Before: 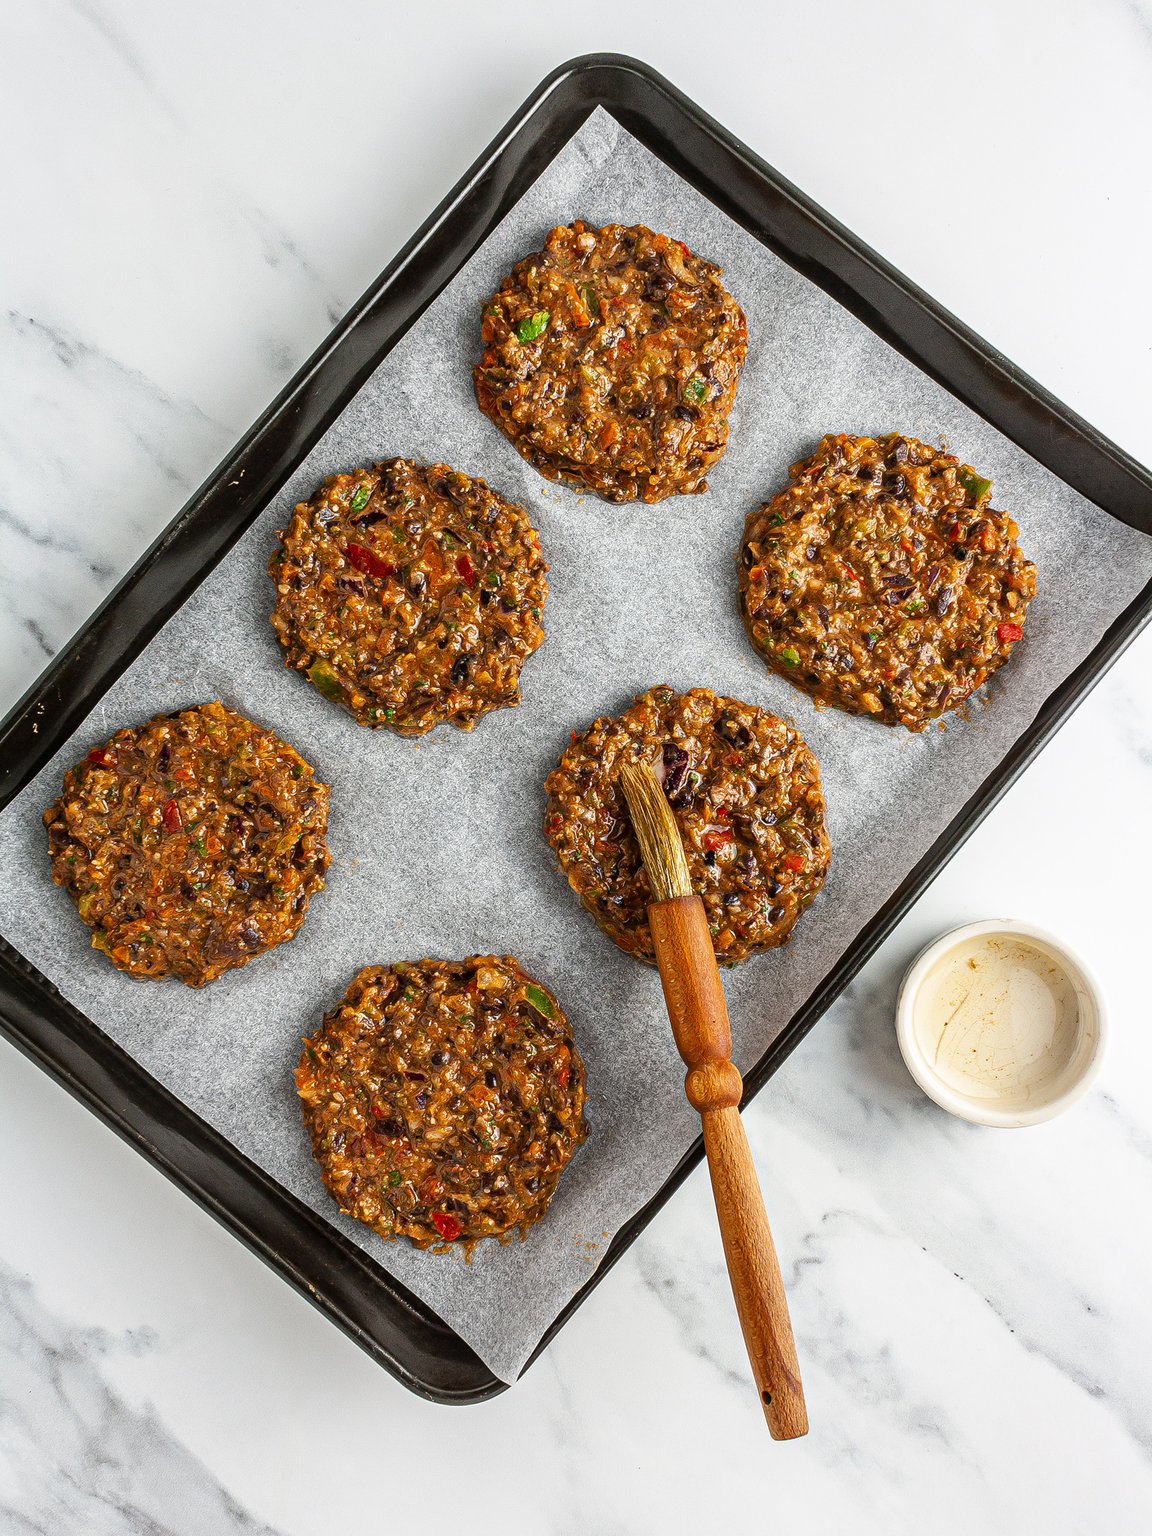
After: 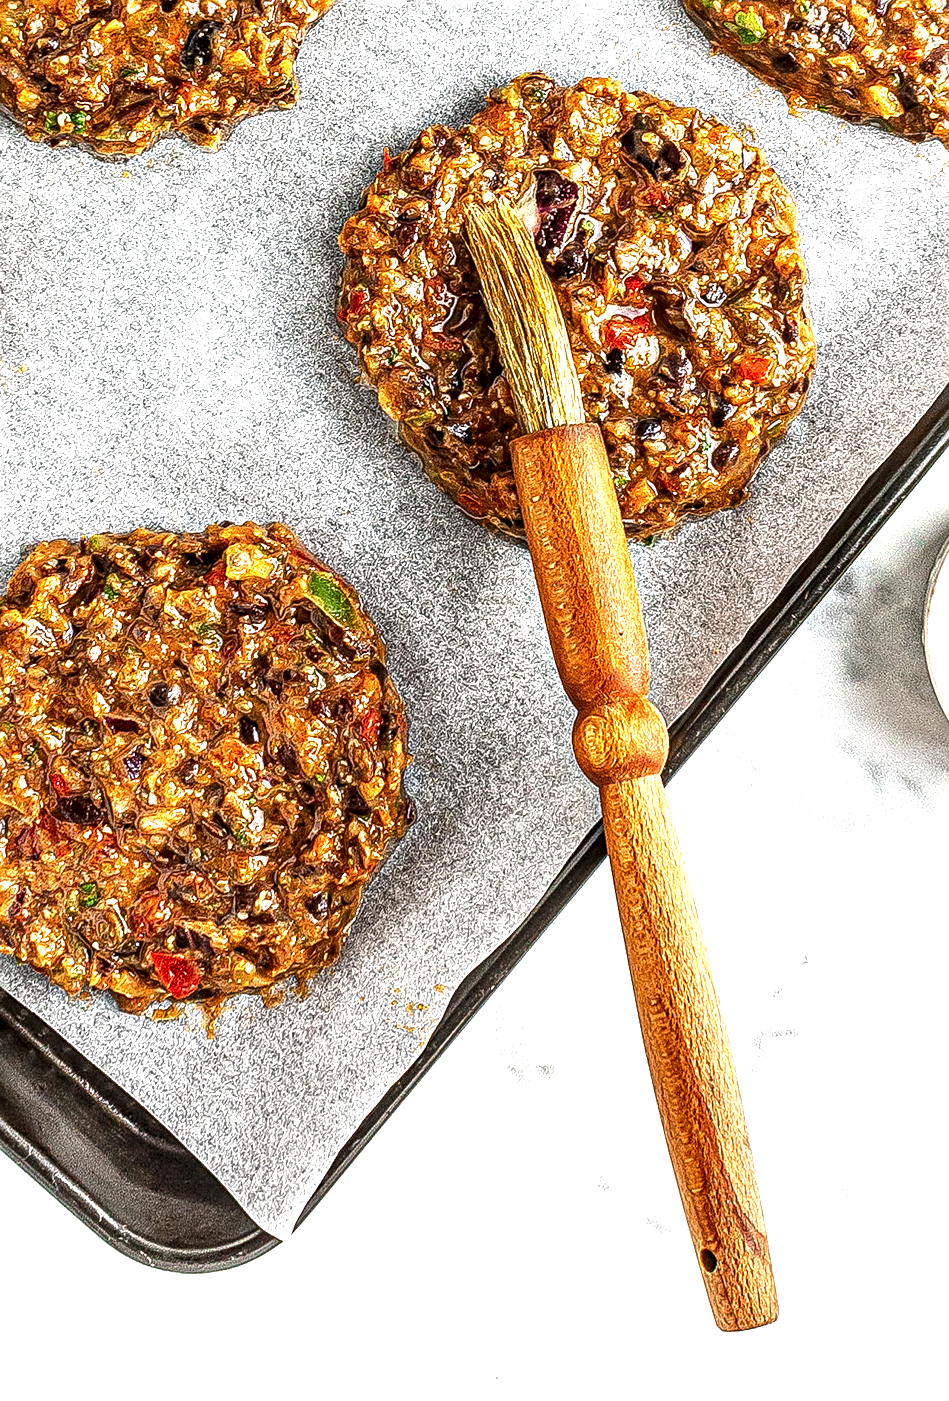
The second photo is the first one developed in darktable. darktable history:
exposure: black level correction 0, exposure 1.2 EV, compensate exposure bias true, compensate highlight preservation false
sharpen: on, module defaults
crop: left 29.672%, top 41.786%, right 20.851%, bottom 3.487%
local contrast: highlights 60%, shadows 60%, detail 160%
